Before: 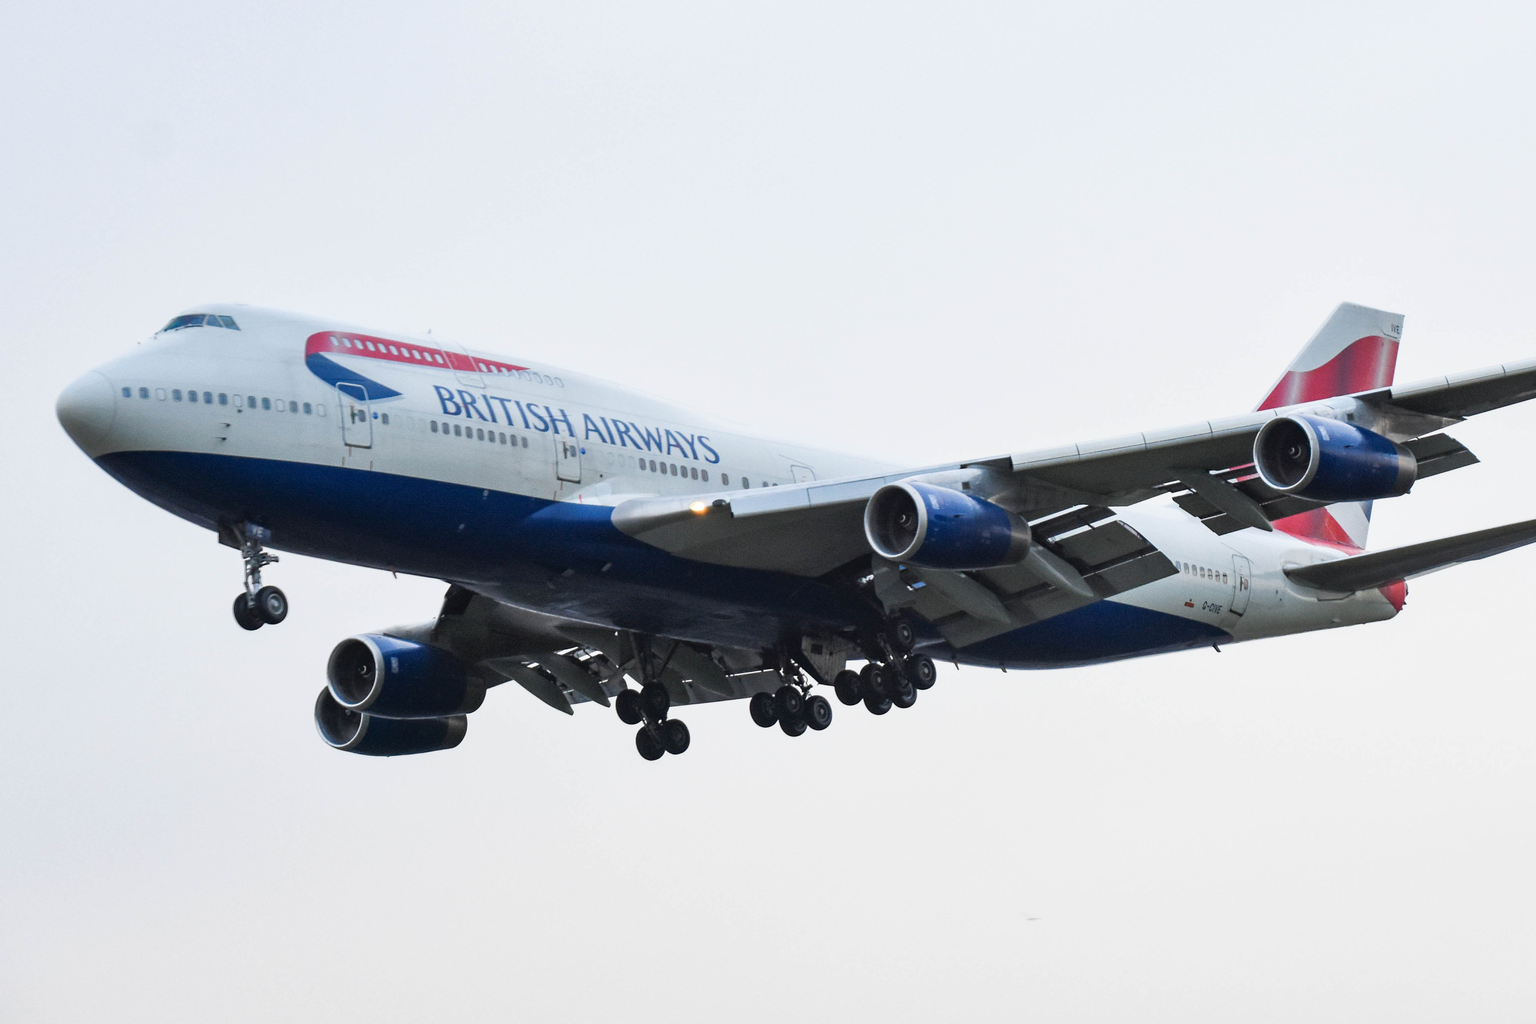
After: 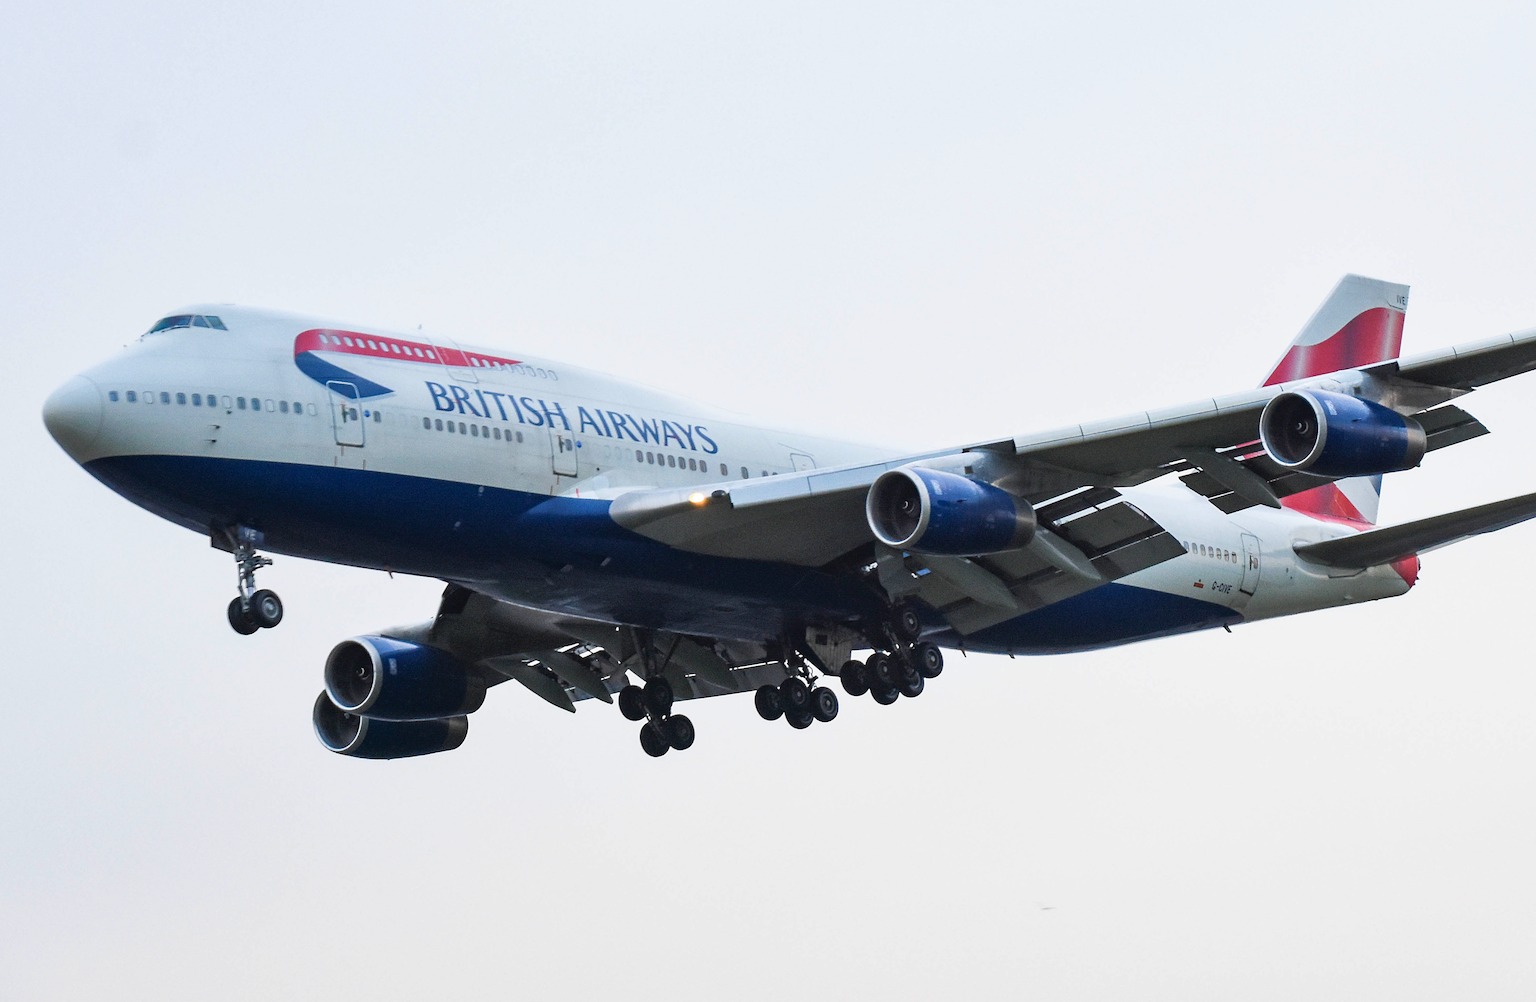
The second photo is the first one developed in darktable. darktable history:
sharpen: on, module defaults
rotate and perspective: rotation -1.42°, crop left 0.016, crop right 0.984, crop top 0.035, crop bottom 0.965
velvia: on, module defaults
